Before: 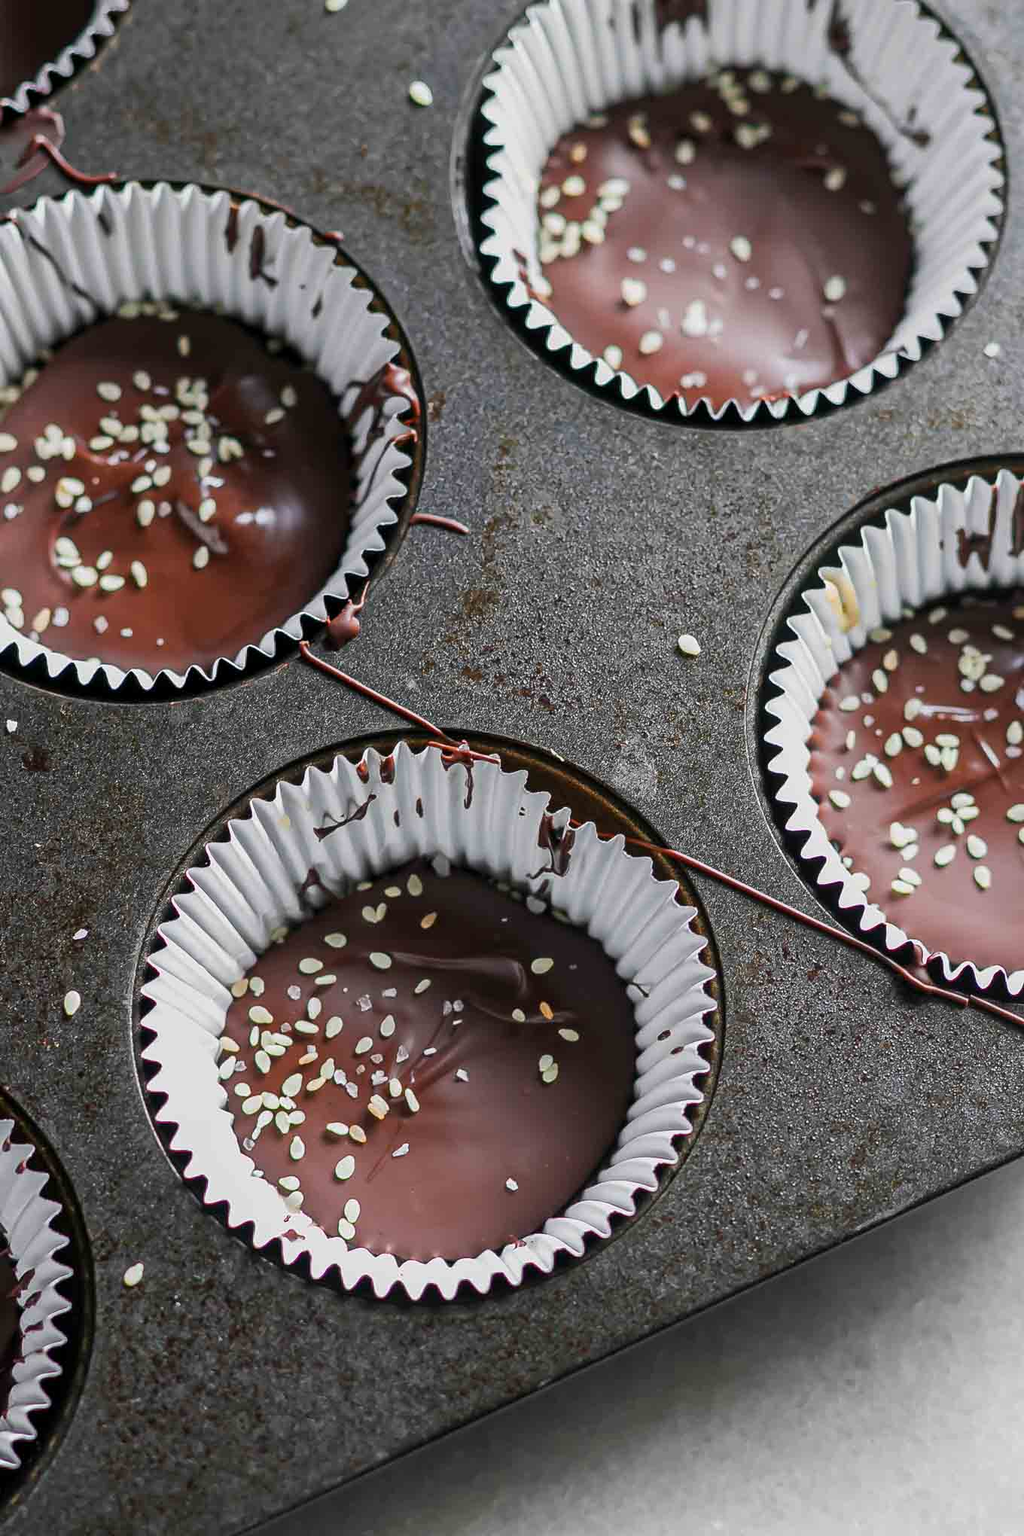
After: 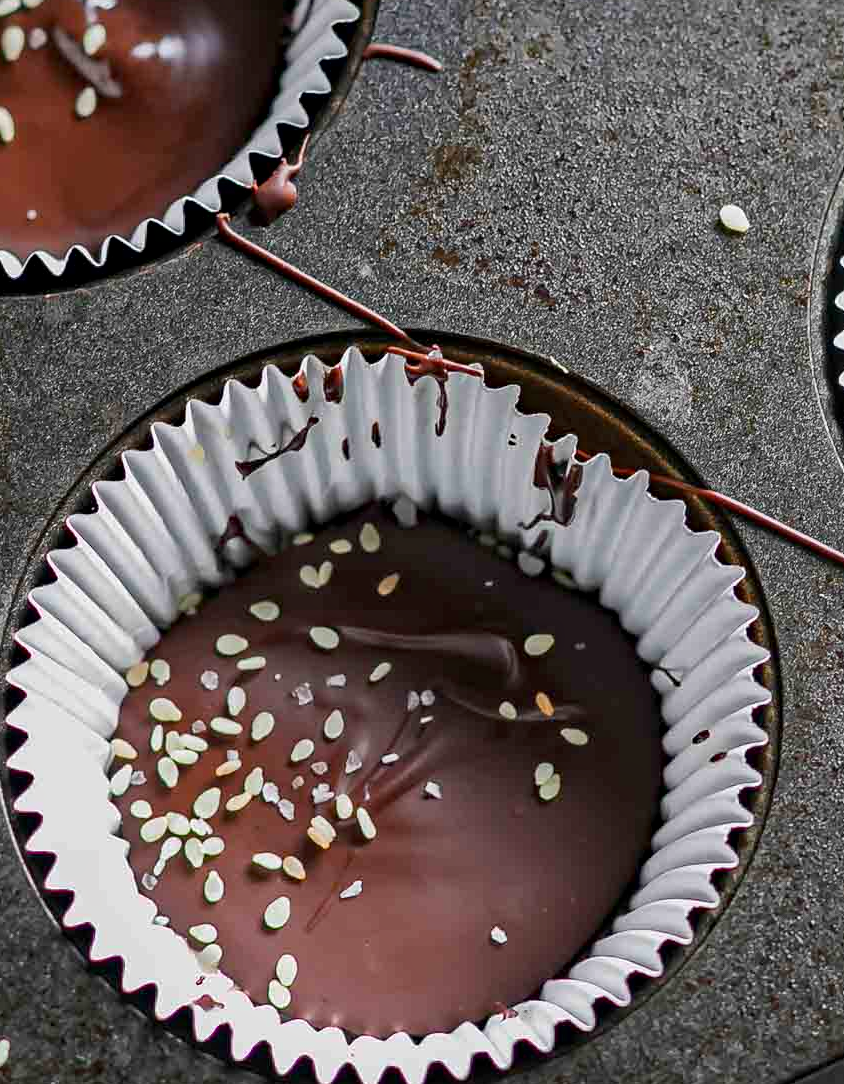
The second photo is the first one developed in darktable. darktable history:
local contrast: mode bilateral grid, contrast 20, coarseness 50, detail 120%, midtone range 0.2
crop: left 13.312%, top 31.28%, right 24.627%, bottom 15.582%
haze removal: compatibility mode true, adaptive false
